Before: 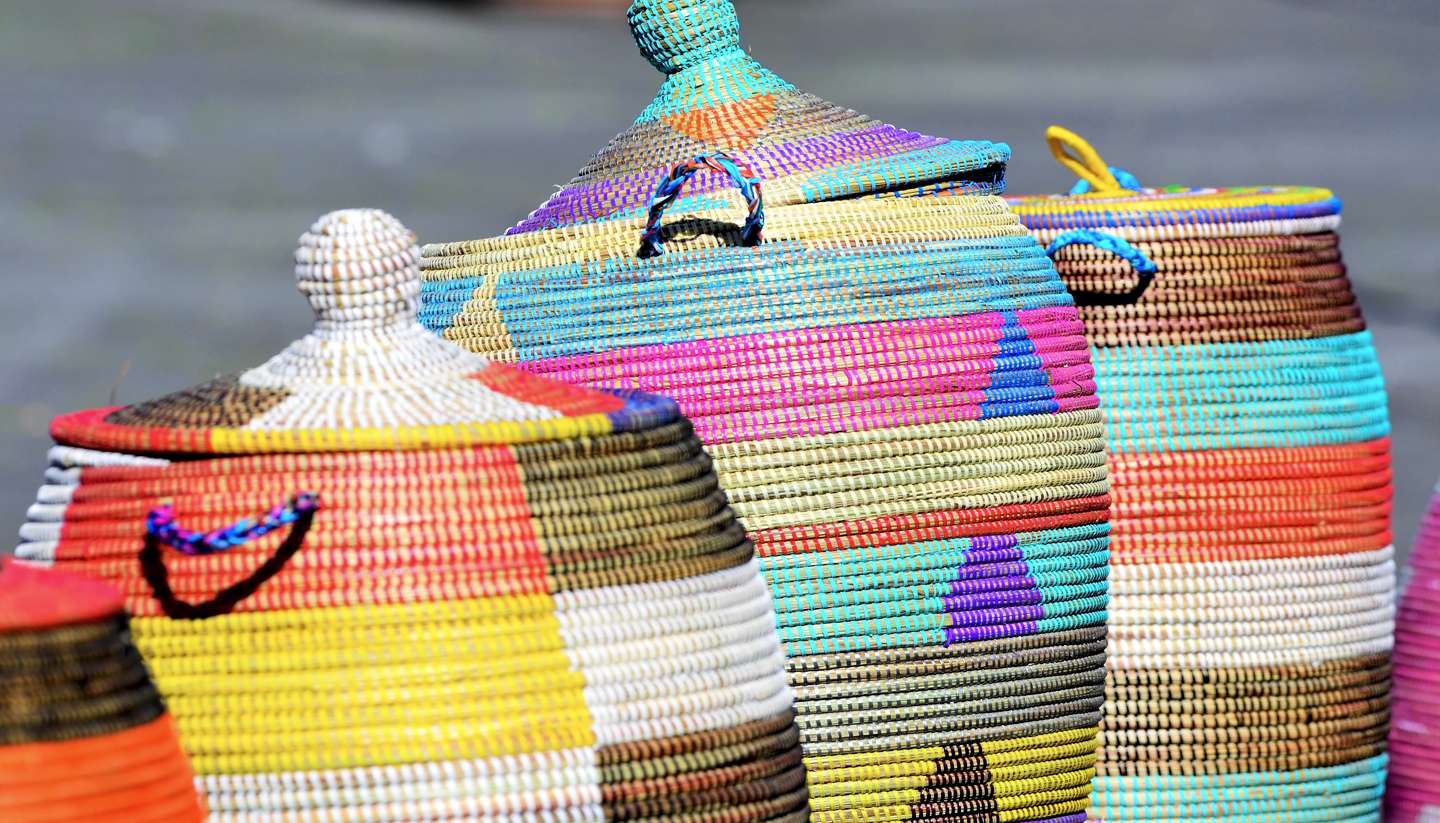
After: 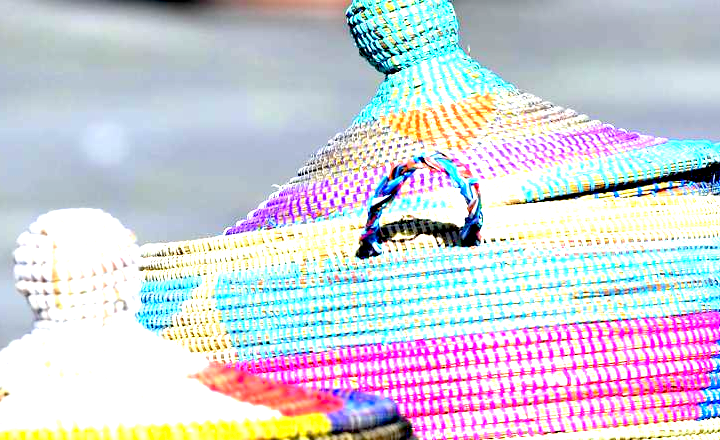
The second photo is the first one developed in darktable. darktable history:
exposure: black level correction 0.009, exposure 1.425 EV, compensate highlight preservation false
crop: left 19.556%, right 30.401%, bottom 46.458%
vibrance: on, module defaults
